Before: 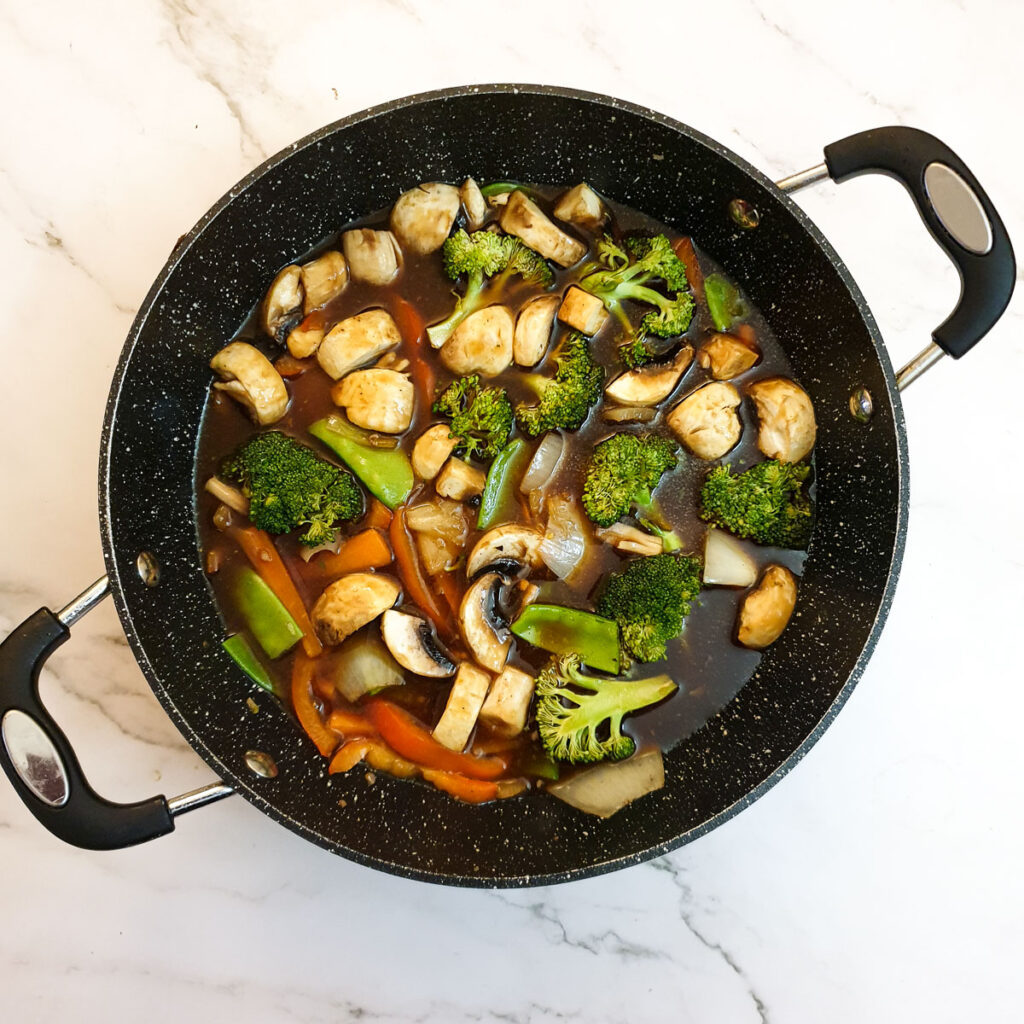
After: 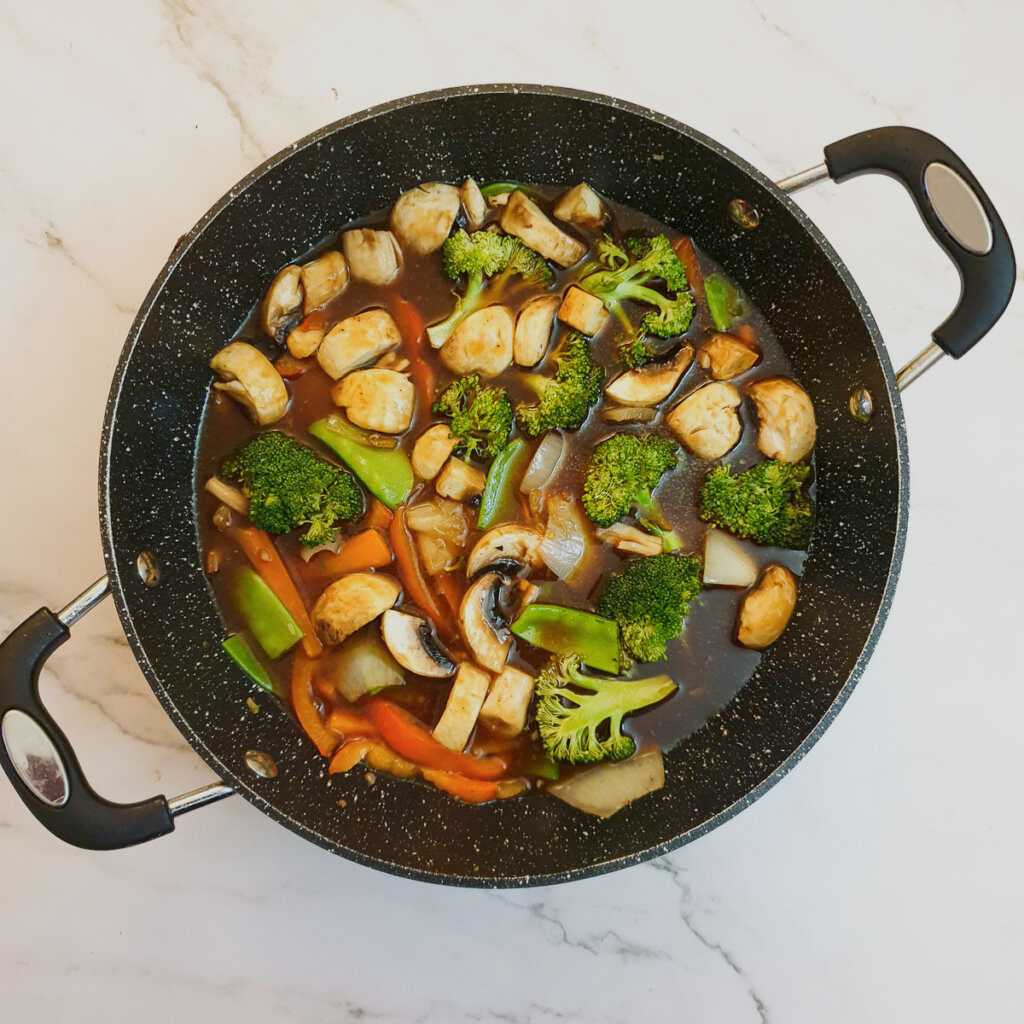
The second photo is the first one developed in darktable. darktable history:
tone equalizer: -8 EV -0.417 EV, -7 EV -0.389 EV, -6 EV -0.333 EV, -5 EV -0.222 EV, -3 EV 0.222 EV, -2 EV 0.333 EV, -1 EV 0.389 EV, +0 EV 0.417 EV, edges refinement/feathering 500, mask exposure compensation -1.57 EV, preserve details no
color balance rgb: contrast -30%
